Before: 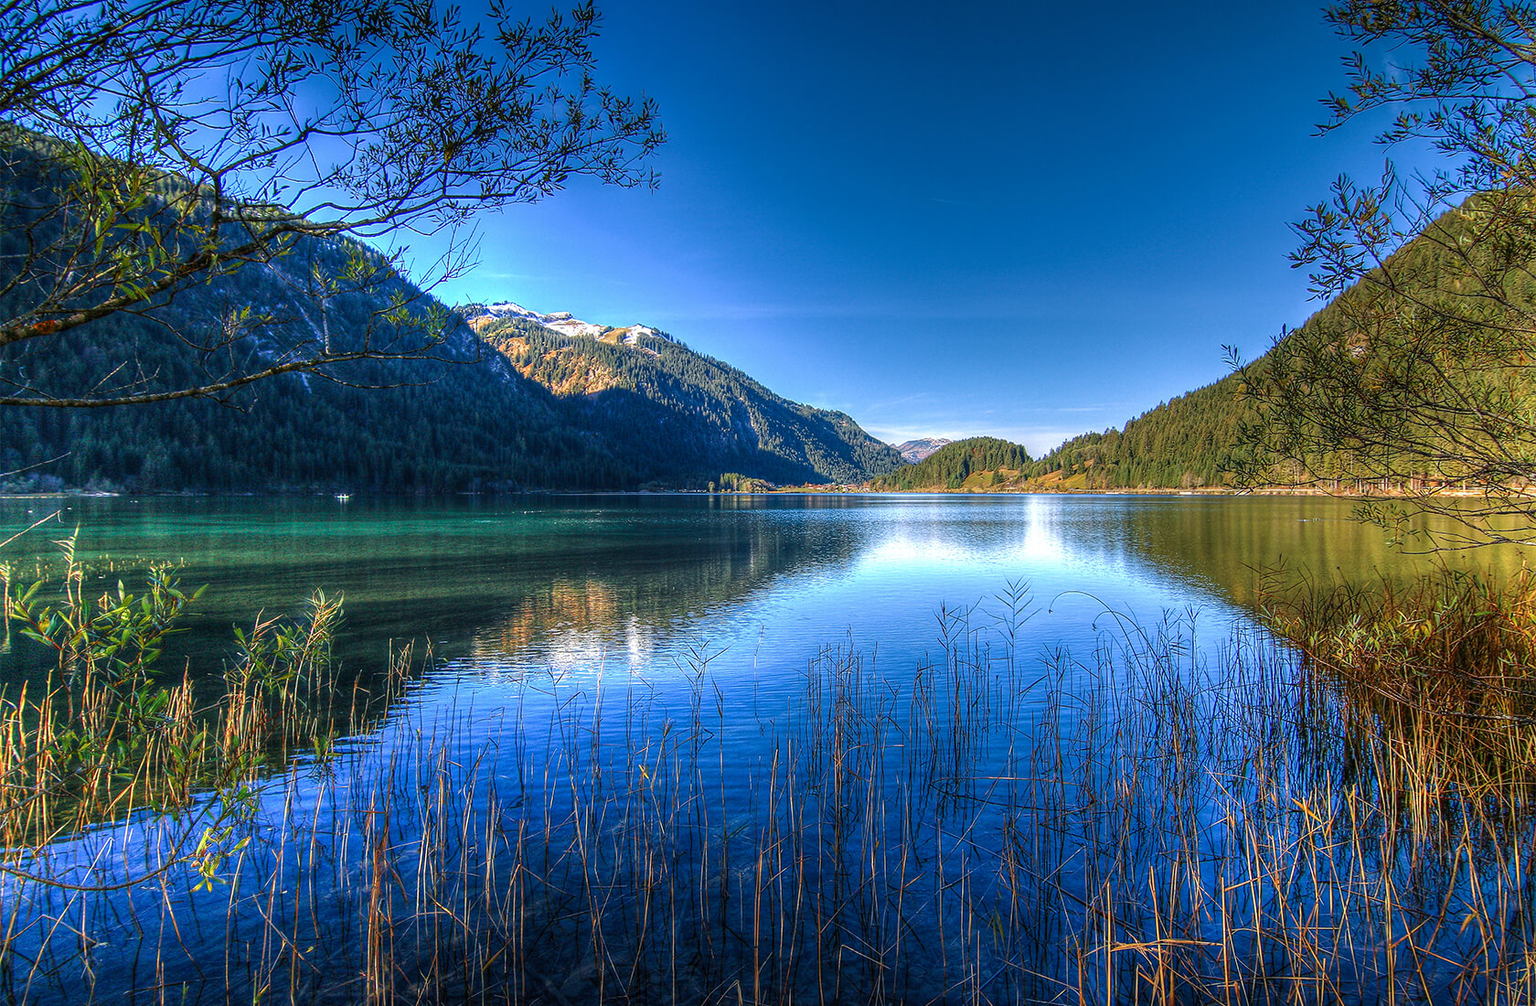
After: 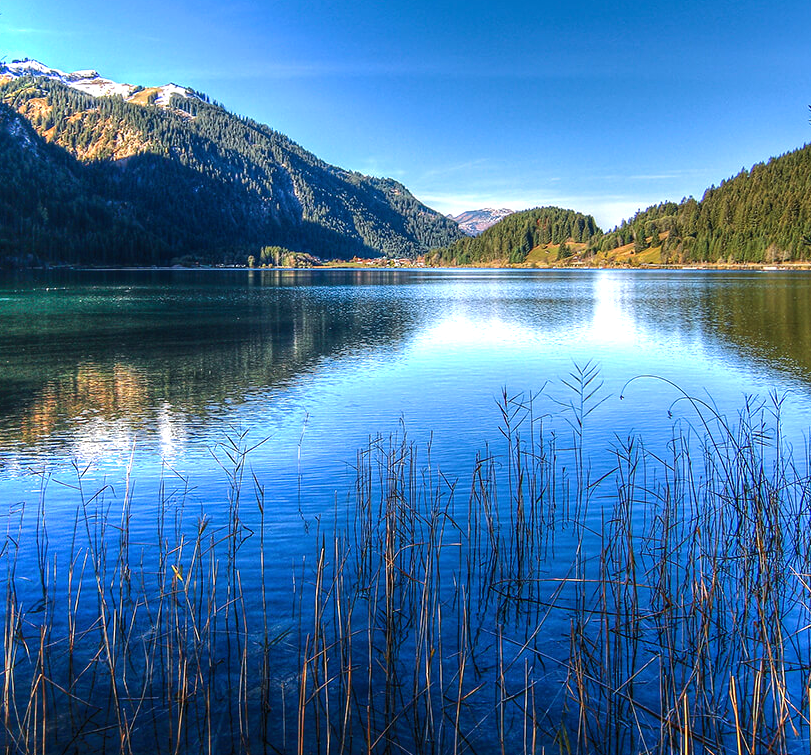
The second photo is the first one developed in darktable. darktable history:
crop: left 31.379%, top 24.658%, right 20.326%, bottom 6.628%
tone equalizer: -8 EV -0.417 EV, -7 EV -0.389 EV, -6 EV -0.333 EV, -5 EV -0.222 EV, -3 EV 0.222 EV, -2 EV 0.333 EV, -1 EV 0.389 EV, +0 EV 0.417 EV, edges refinement/feathering 500, mask exposure compensation -1.57 EV, preserve details no
shadows and highlights: shadows 62.66, white point adjustment 0.37, highlights -34.44, compress 83.82%
